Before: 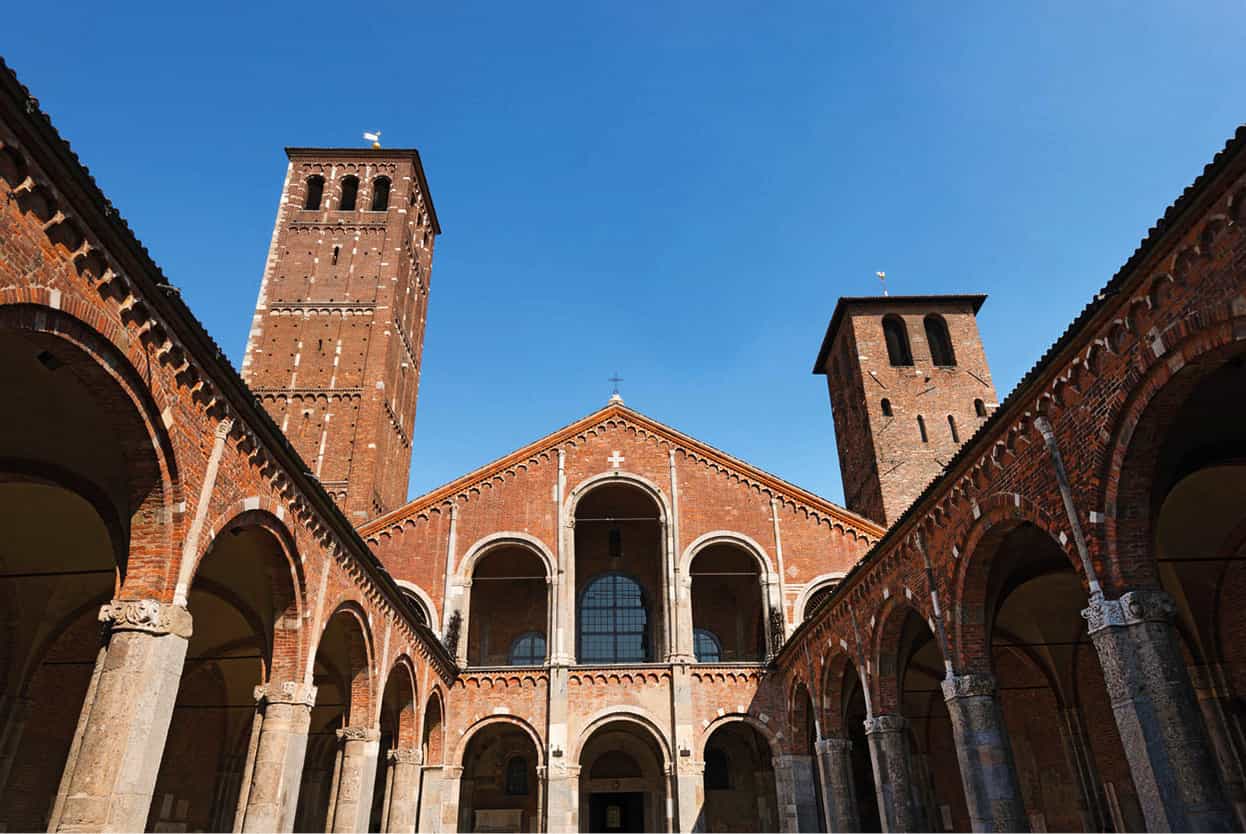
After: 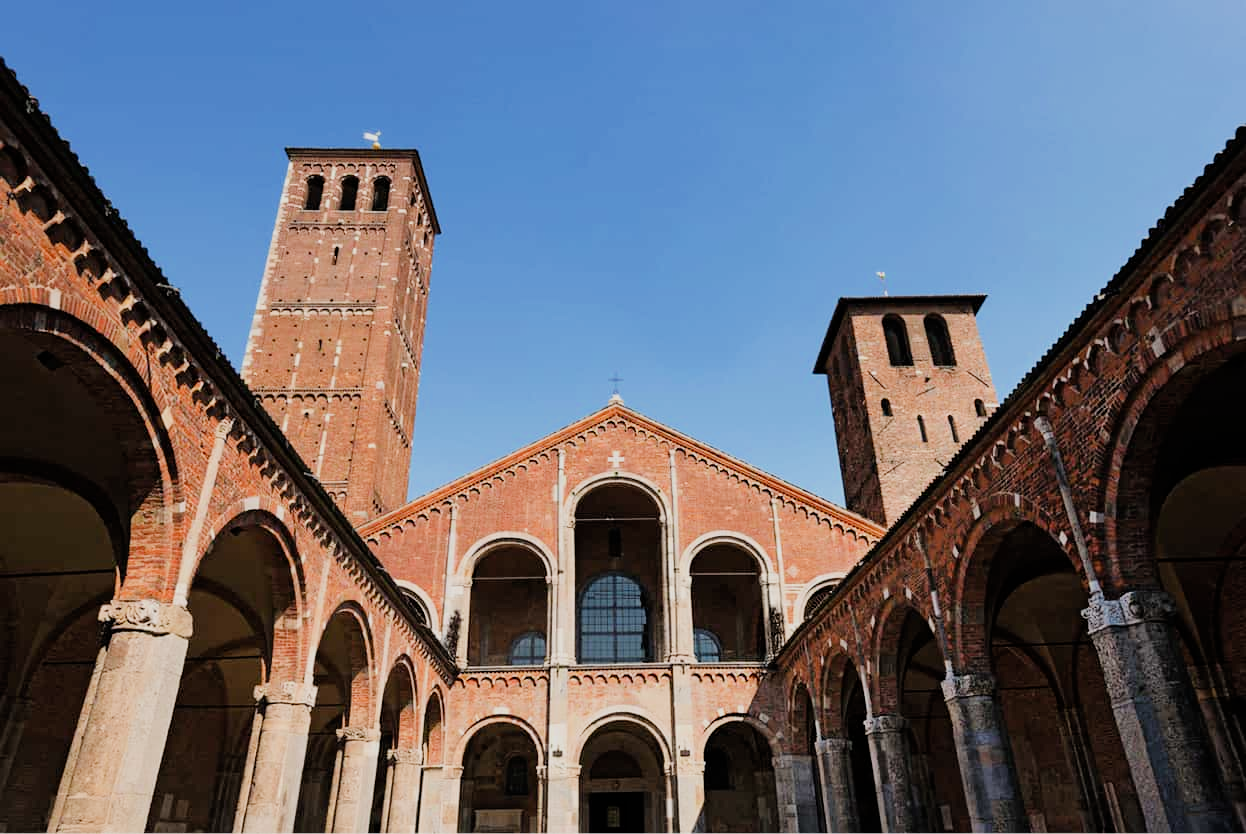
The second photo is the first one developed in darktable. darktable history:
exposure: exposure 0.6 EV, compensate highlight preservation false
filmic rgb: black relative exposure -7.11 EV, white relative exposure 5.39 EV, hardness 3.02
